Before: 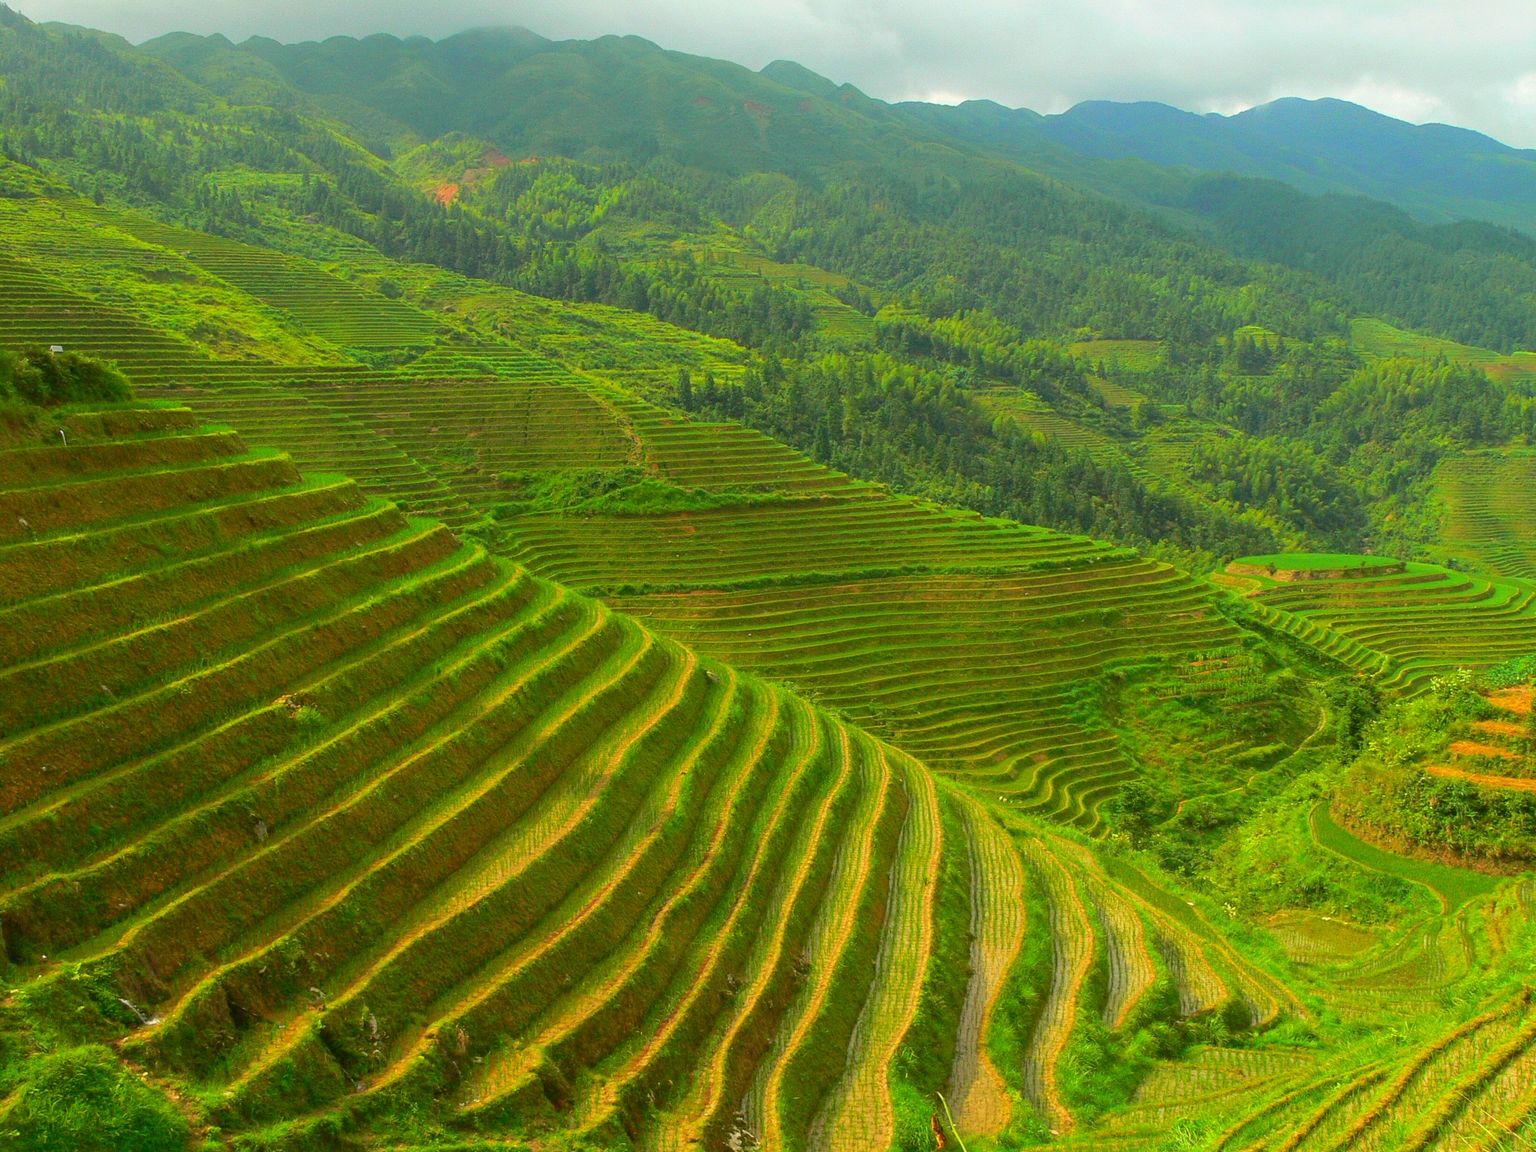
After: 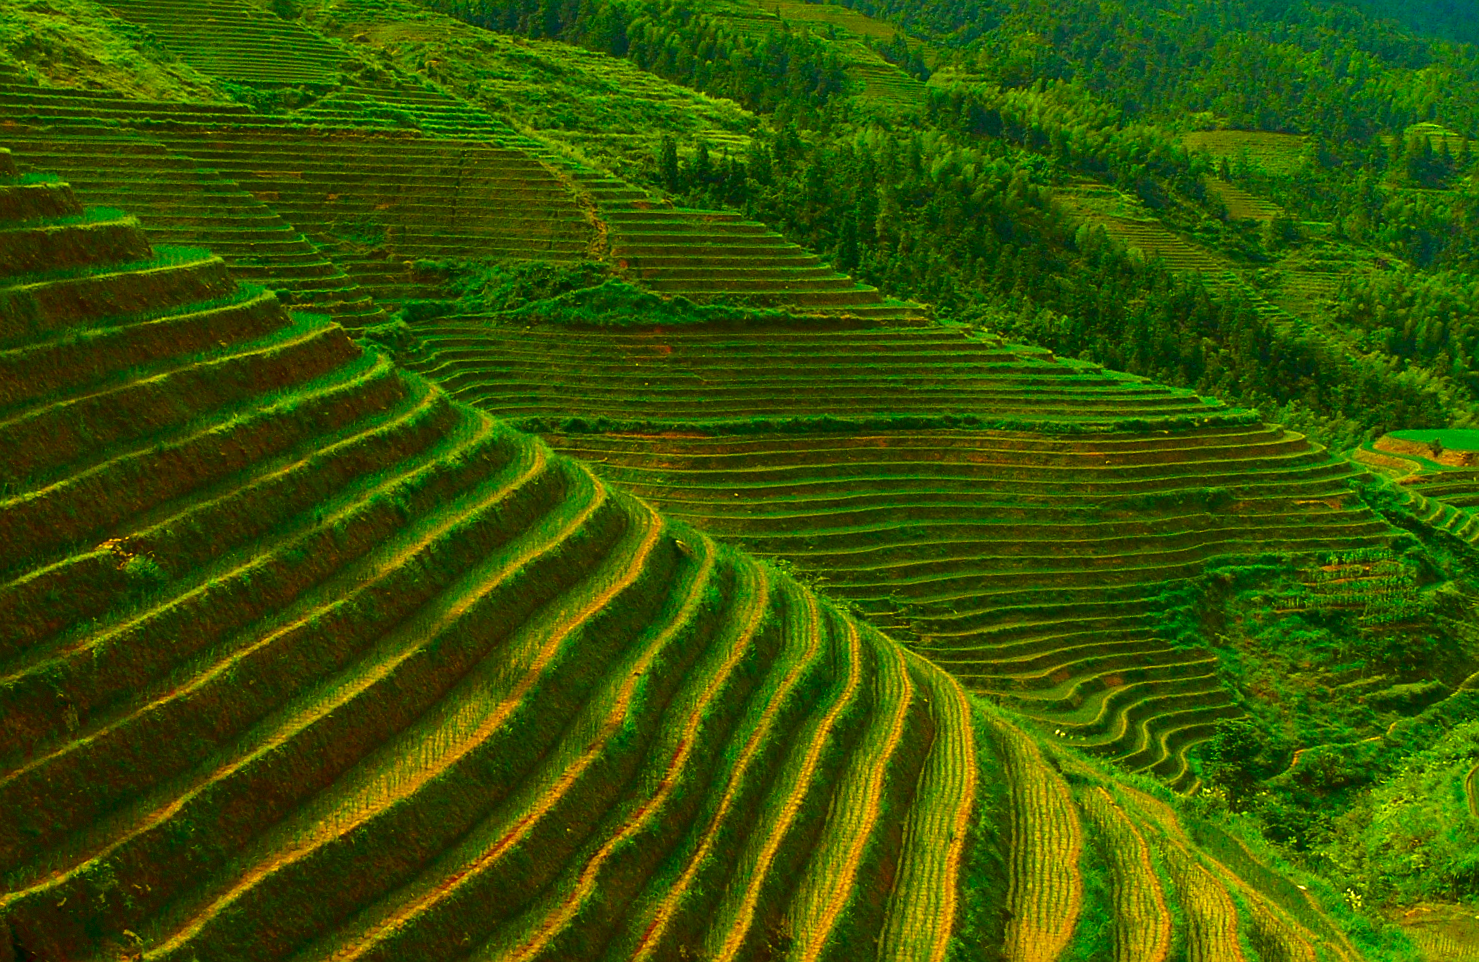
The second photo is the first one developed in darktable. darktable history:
crop and rotate: angle -3.37°, left 9.79%, top 20.73%, right 12.42%, bottom 11.82%
velvia: strength 51%, mid-tones bias 0.51
contrast brightness saturation: contrast 0.1, brightness -0.26, saturation 0.14
sharpen: radius 1.864, amount 0.398, threshold 1.271
